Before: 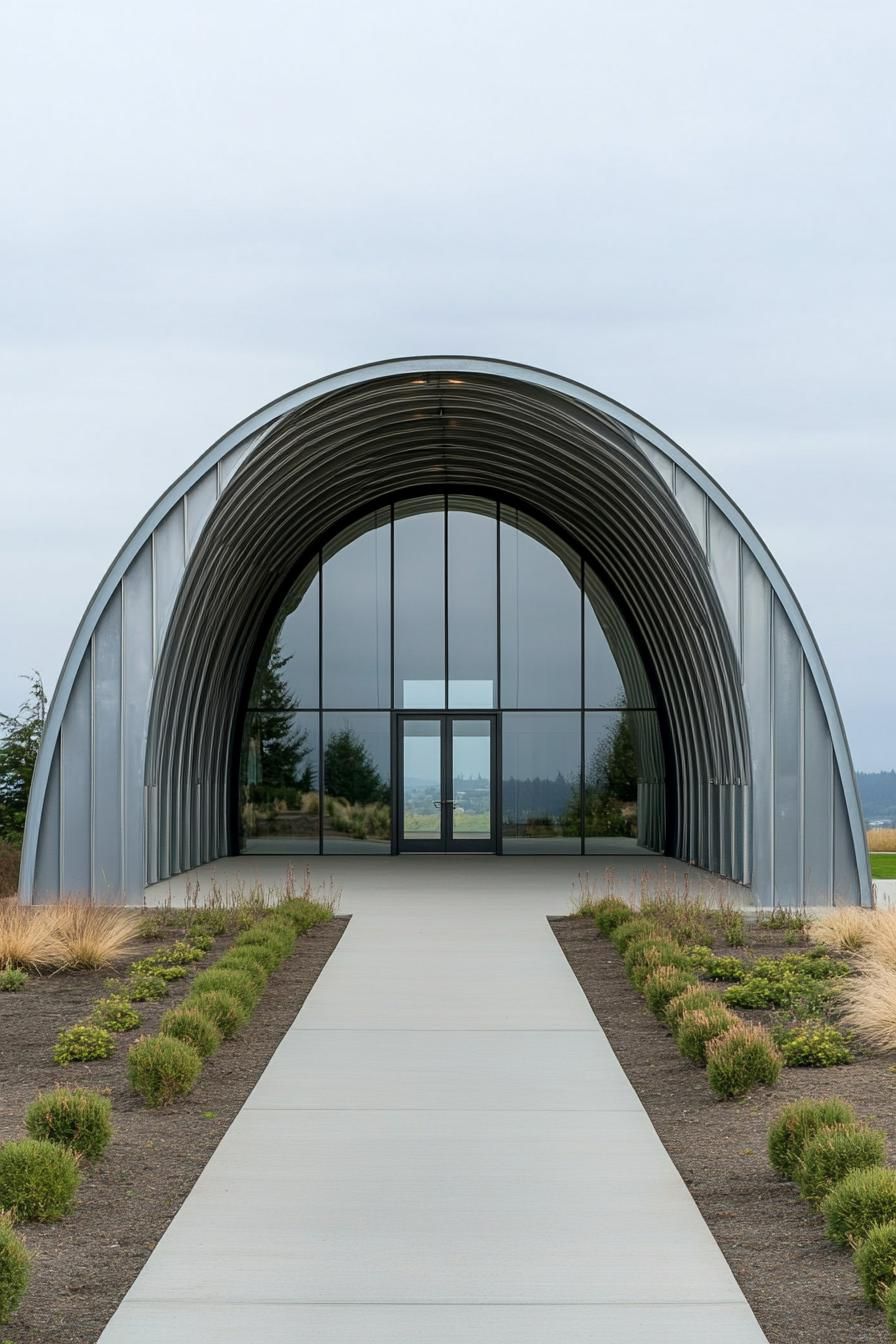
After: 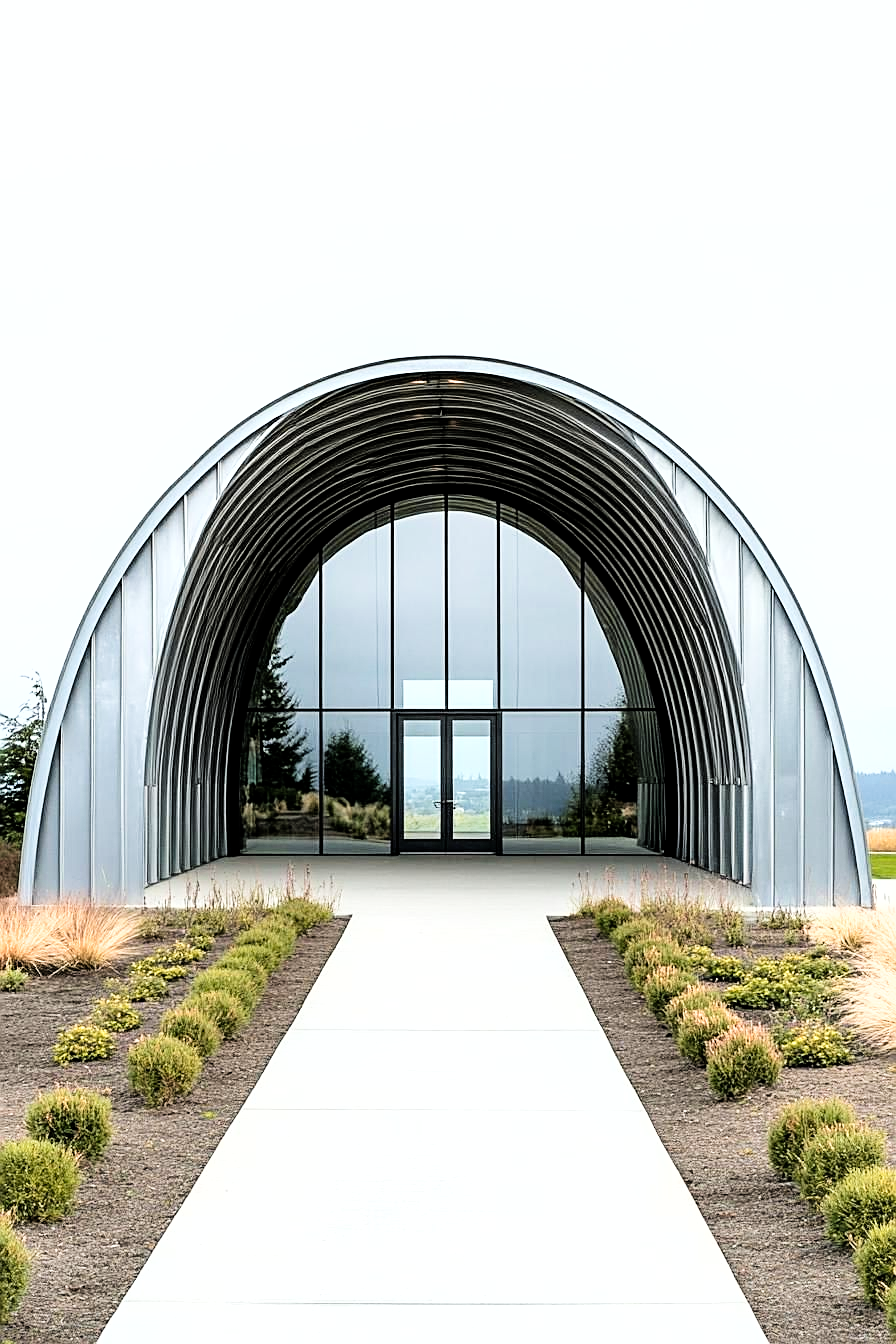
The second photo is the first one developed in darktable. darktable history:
exposure: exposure 0.95 EV, compensate highlight preservation false
filmic rgb: black relative exposure -5.15 EV, white relative exposure 3.51 EV, hardness 3.17, contrast 1.384, highlights saturation mix -29.78%
sharpen: amount 0.497
local contrast: mode bilateral grid, contrast 21, coarseness 50, detail 102%, midtone range 0.2
color zones: curves: ch1 [(0.239, 0.552) (0.75, 0.5)]; ch2 [(0.25, 0.462) (0.749, 0.457)]
shadows and highlights: radius 45.29, white point adjustment 6.48, compress 80.07%, soften with gaussian
